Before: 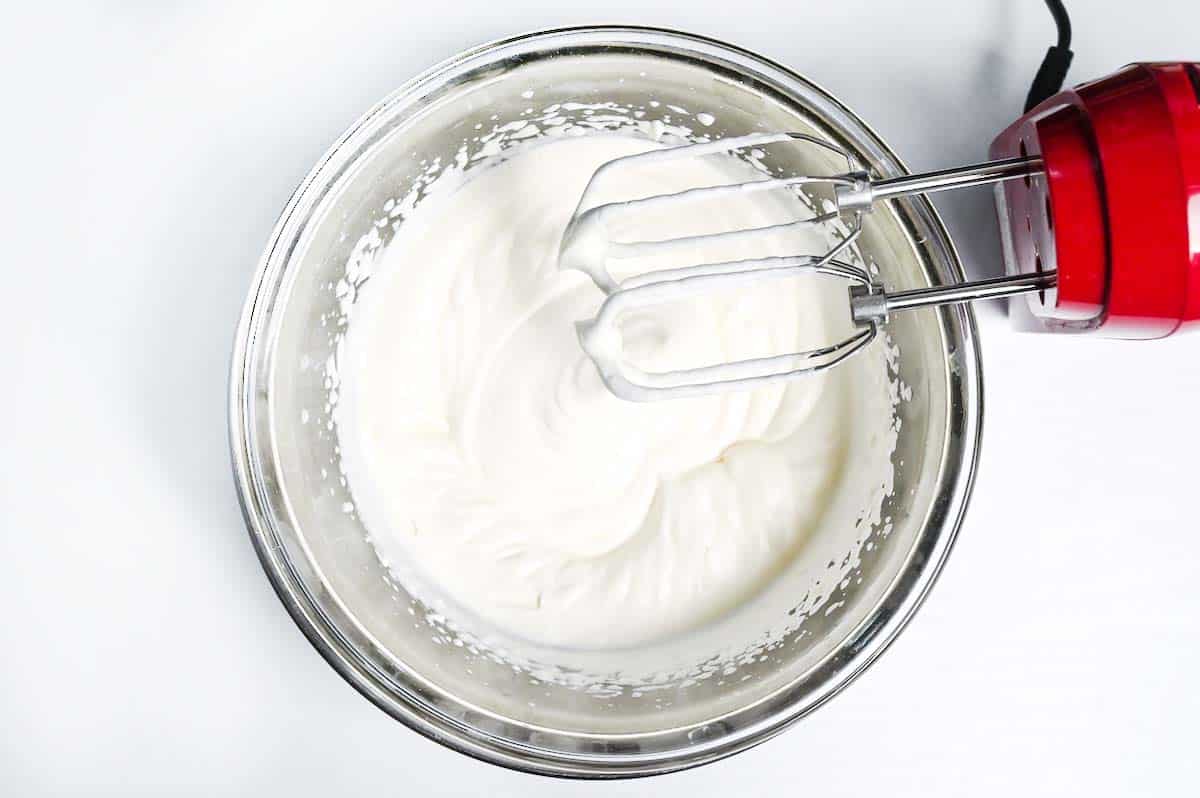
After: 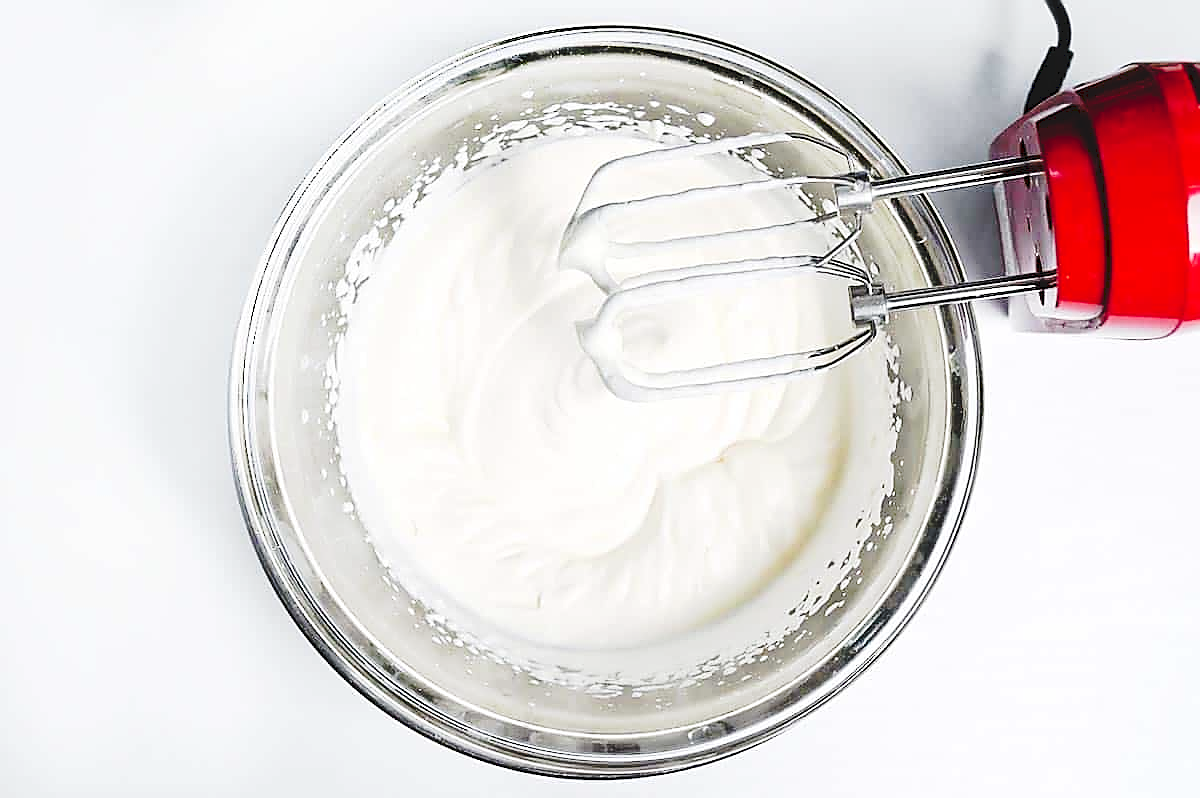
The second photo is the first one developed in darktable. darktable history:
tone curve: curves: ch0 [(0, 0) (0.003, 0.085) (0.011, 0.086) (0.025, 0.086) (0.044, 0.088) (0.069, 0.093) (0.1, 0.102) (0.136, 0.12) (0.177, 0.157) (0.224, 0.203) (0.277, 0.277) (0.335, 0.36) (0.399, 0.463) (0.468, 0.559) (0.543, 0.626) (0.623, 0.703) (0.709, 0.789) (0.801, 0.869) (0.898, 0.927) (1, 1)], preserve colors none
sharpen: radius 1.4, amount 1.25, threshold 0.7
